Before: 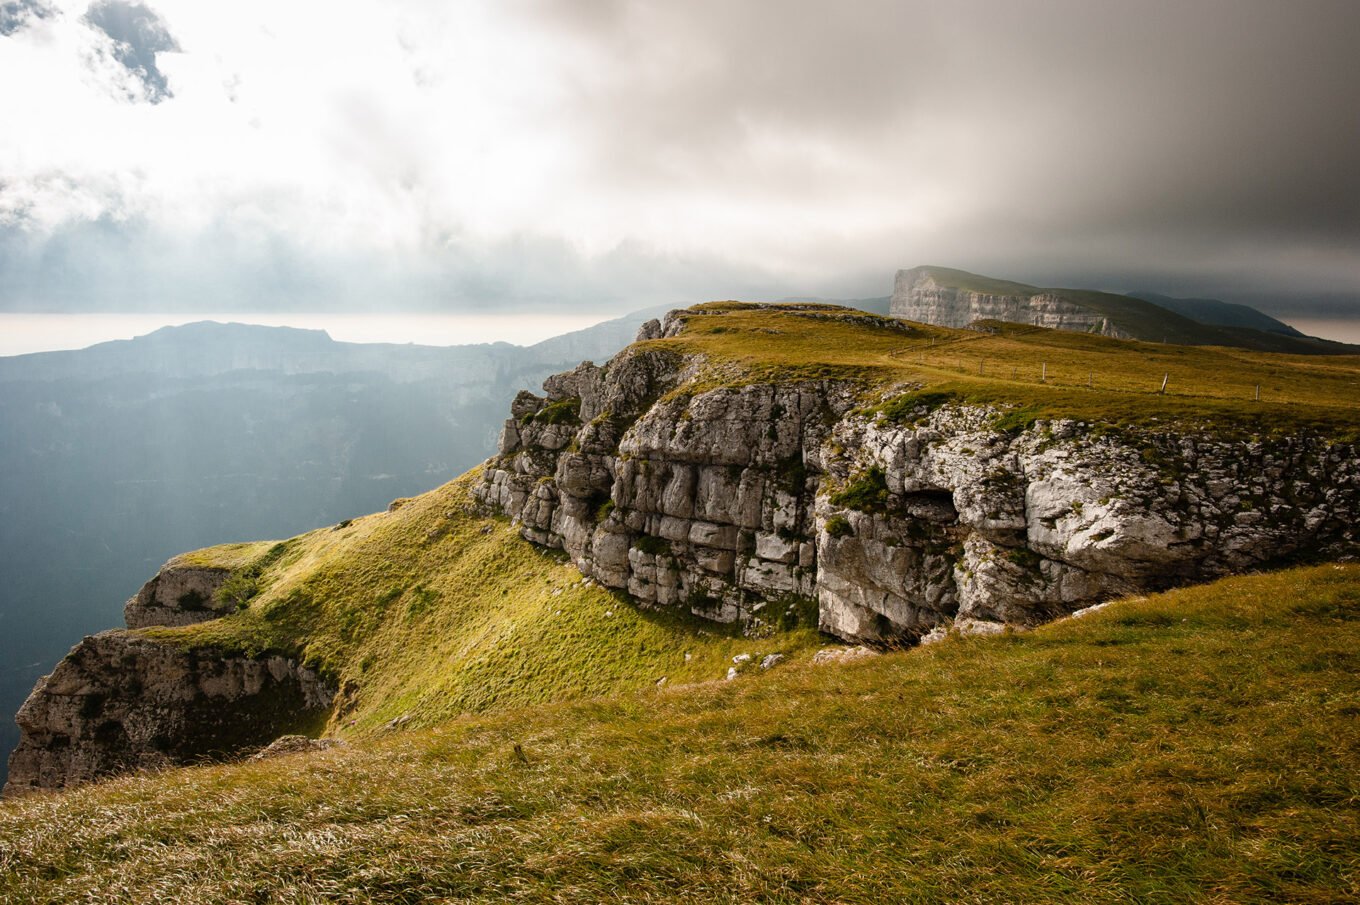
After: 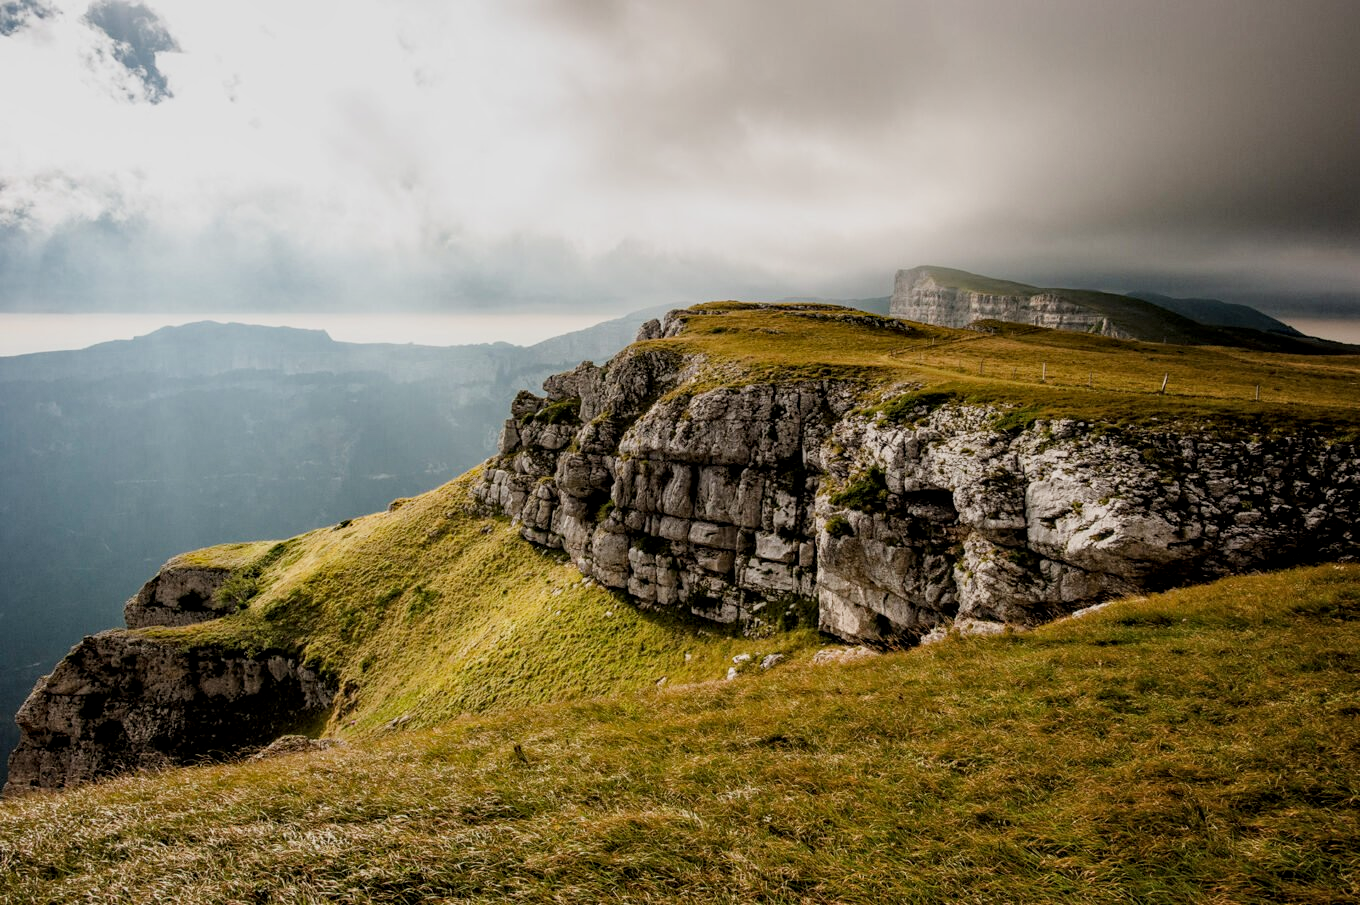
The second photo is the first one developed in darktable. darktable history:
local contrast: on, module defaults
haze removal: compatibility mode true, adaptive false
filmic rgb: white relative exposure 3.8 EV, hardness 4.35
